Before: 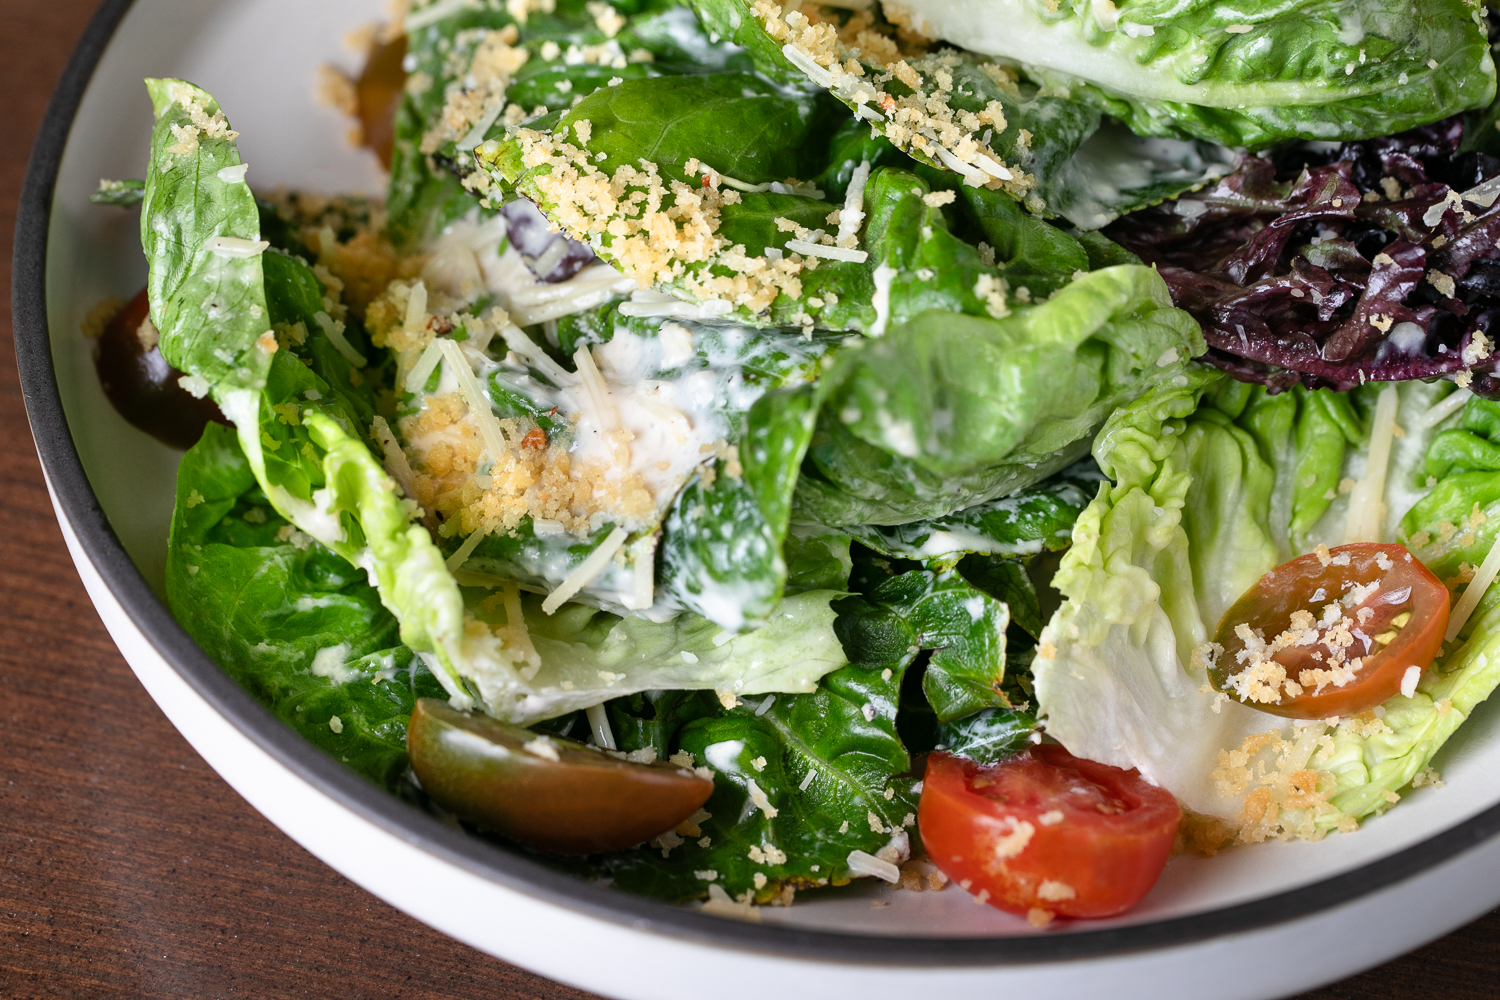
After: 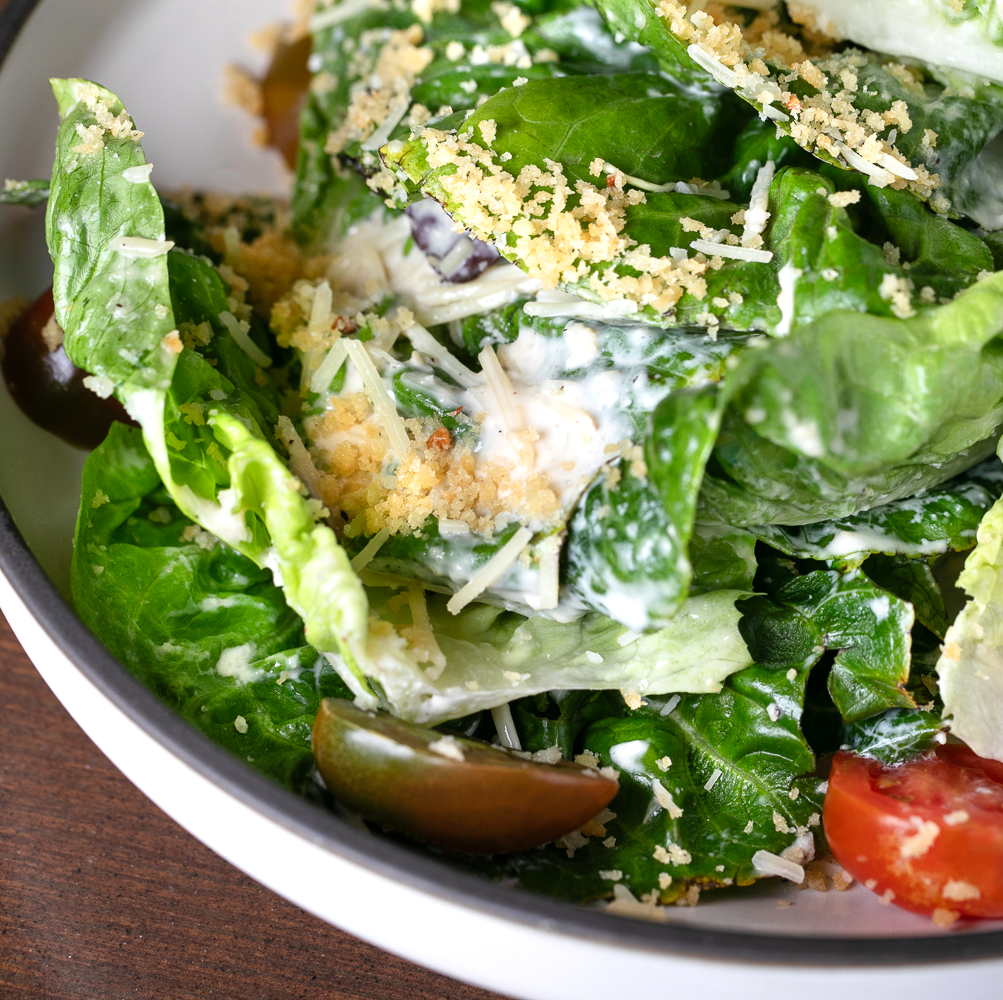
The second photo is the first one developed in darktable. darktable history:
levels: white 99.89%, levels [0, 0.476, 0.951]
crop and rotate: left 6.439%, right 26.67%
